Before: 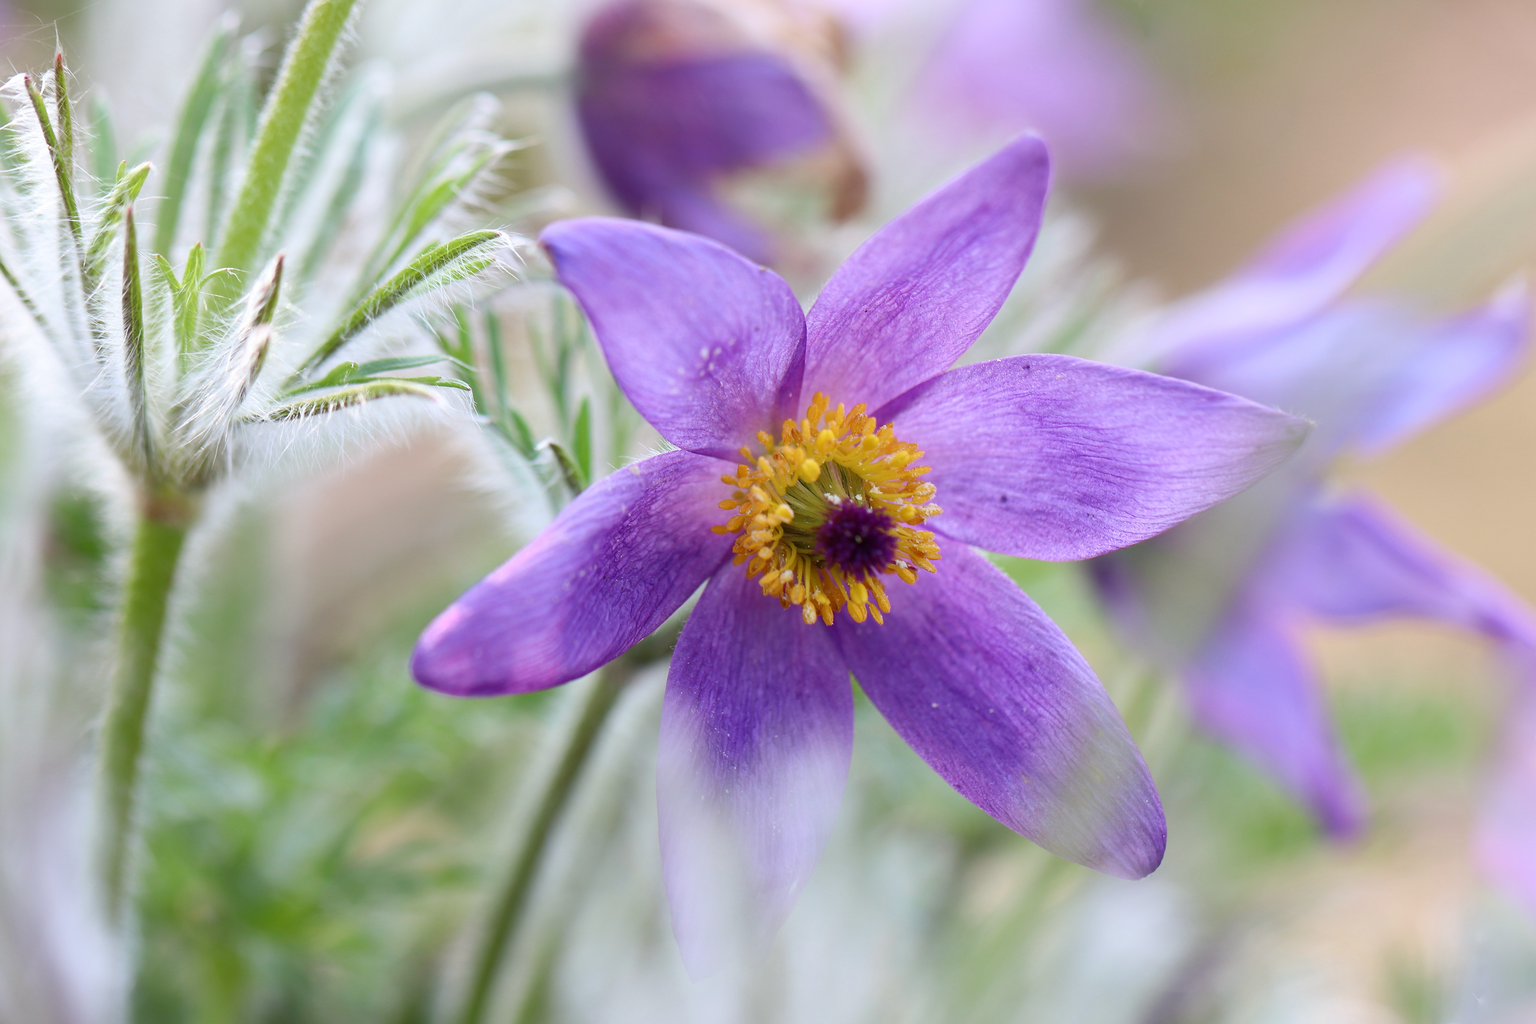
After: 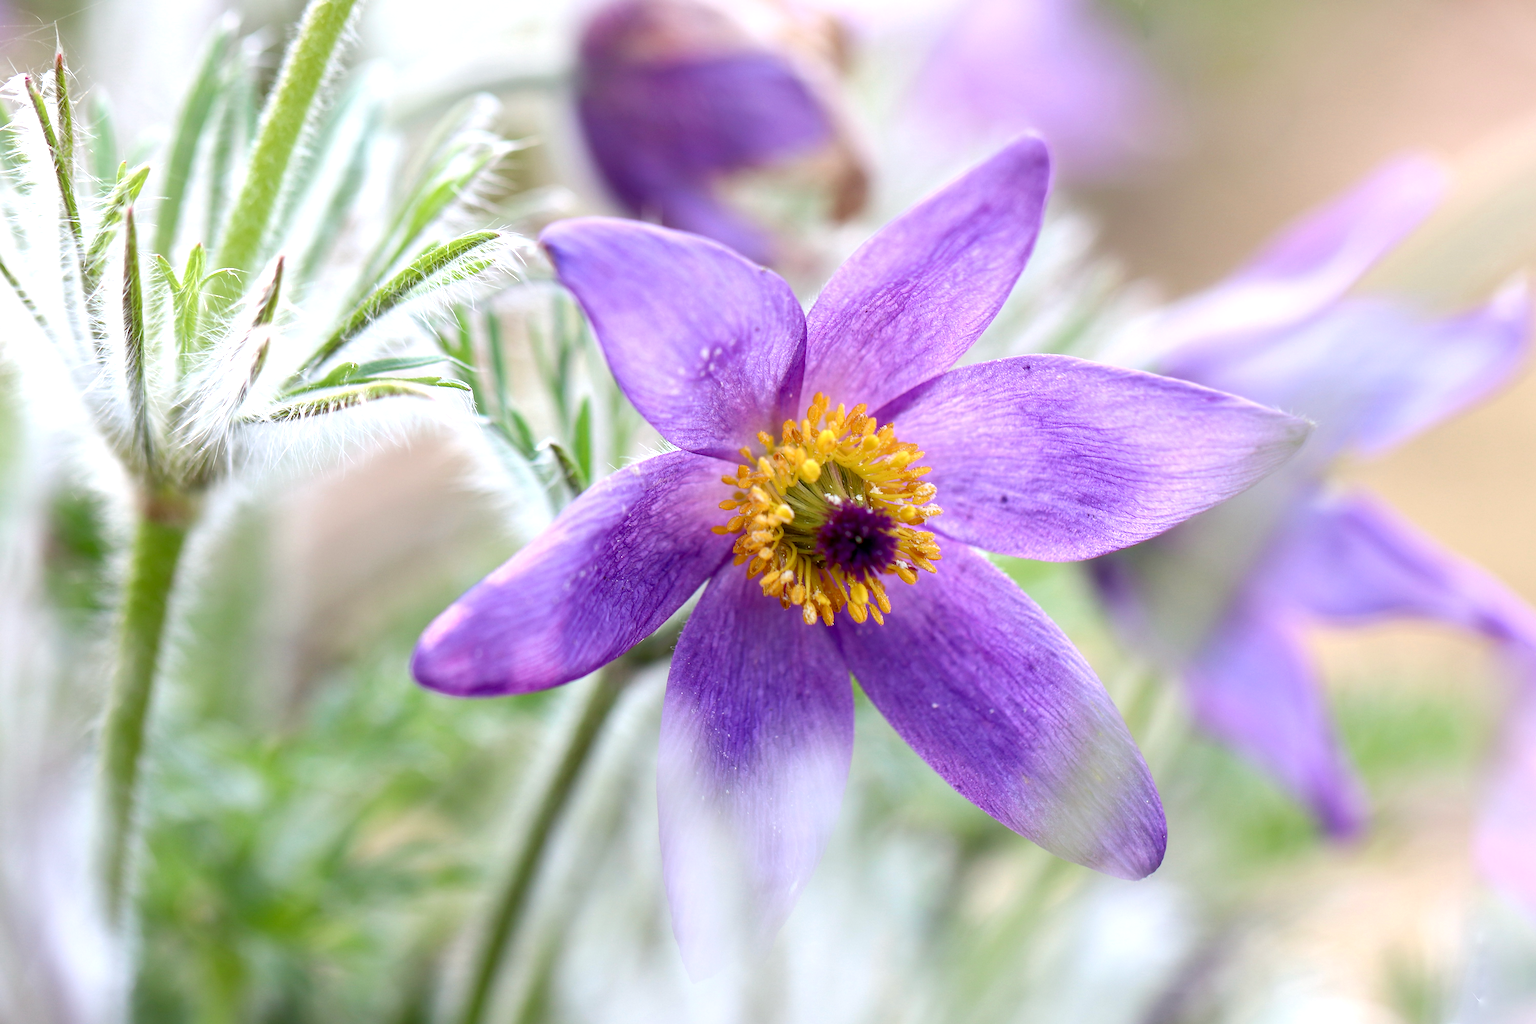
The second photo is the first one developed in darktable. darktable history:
exposure: black level correction 0.005, exposure 0.418 EV, compensate highlight preservation false
local contrast: on, module defaults
